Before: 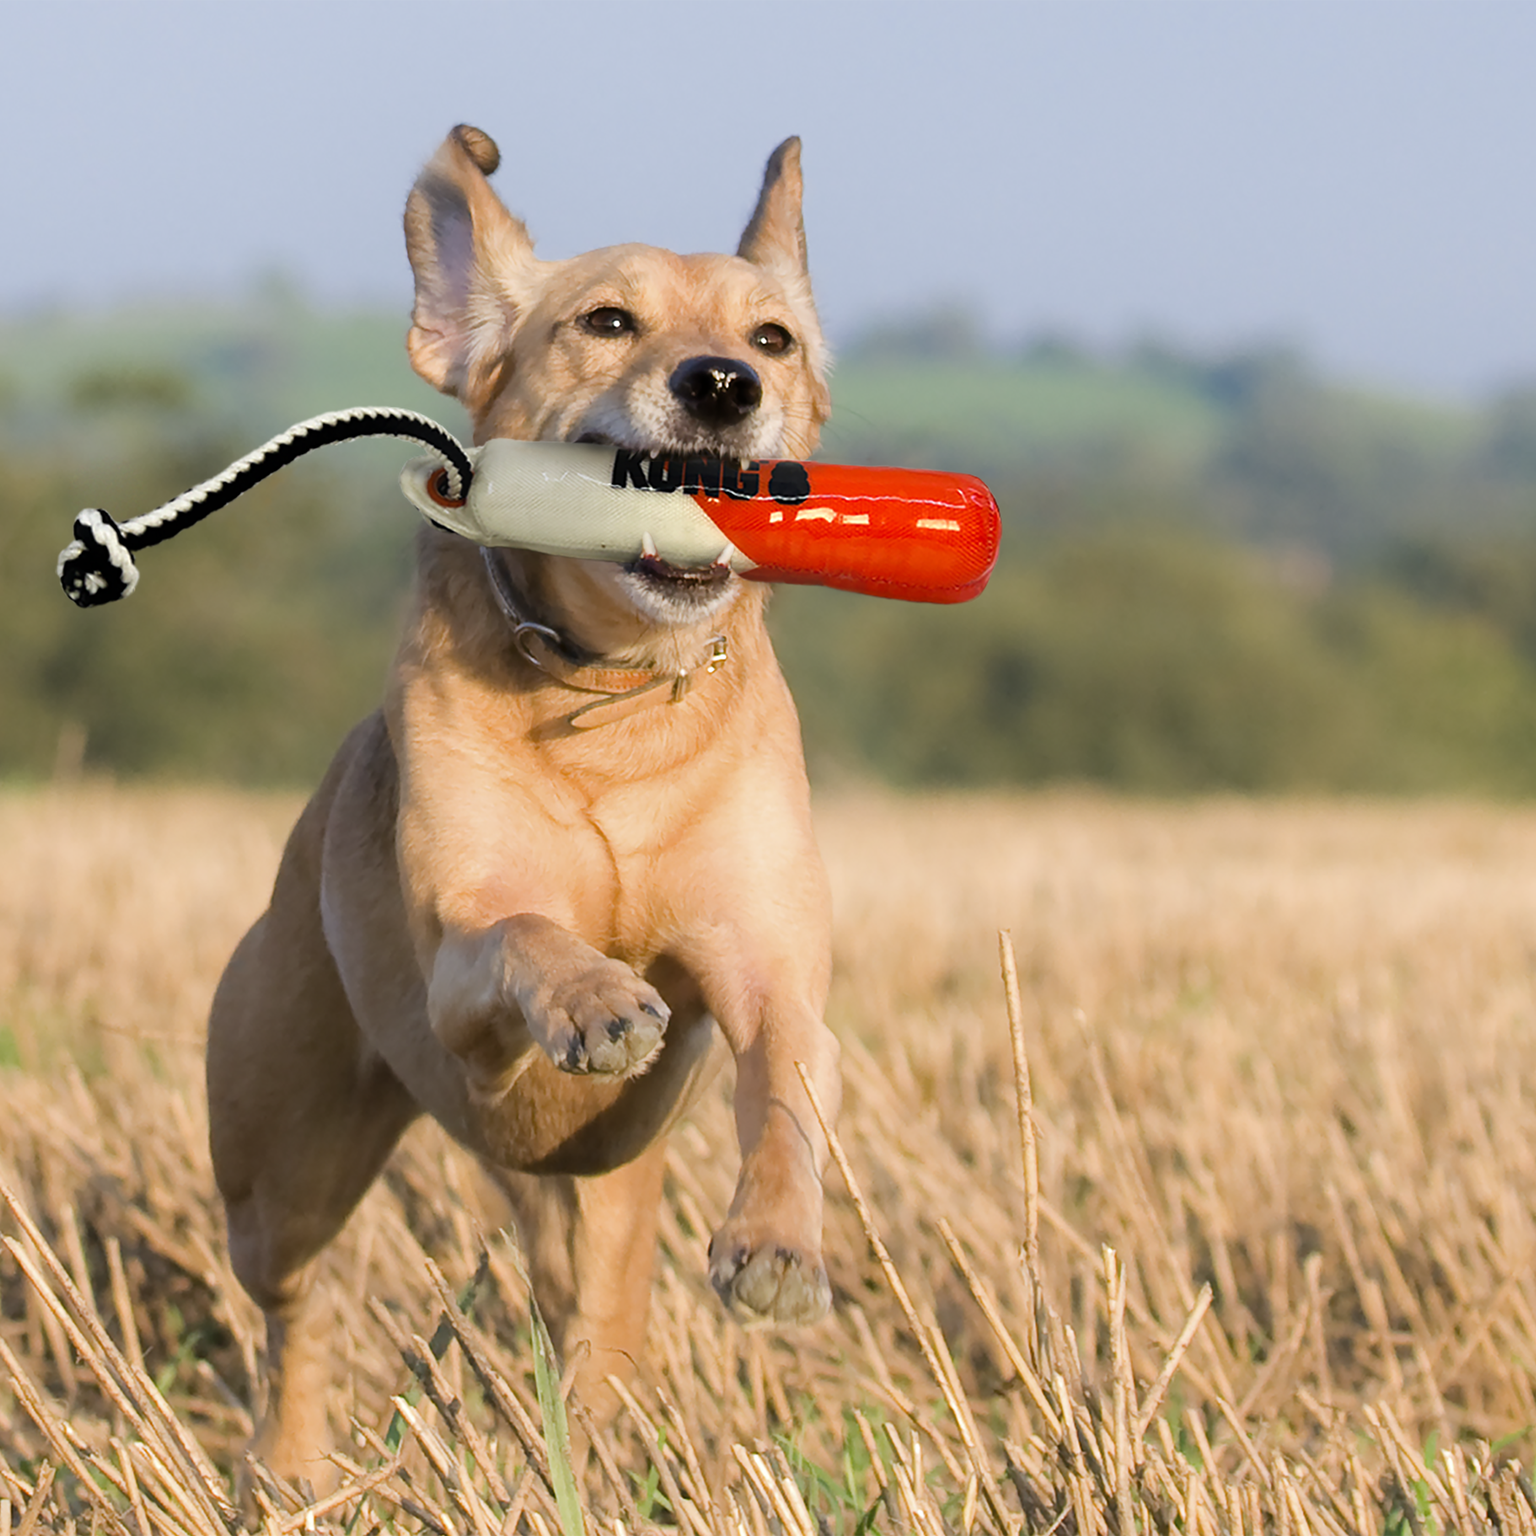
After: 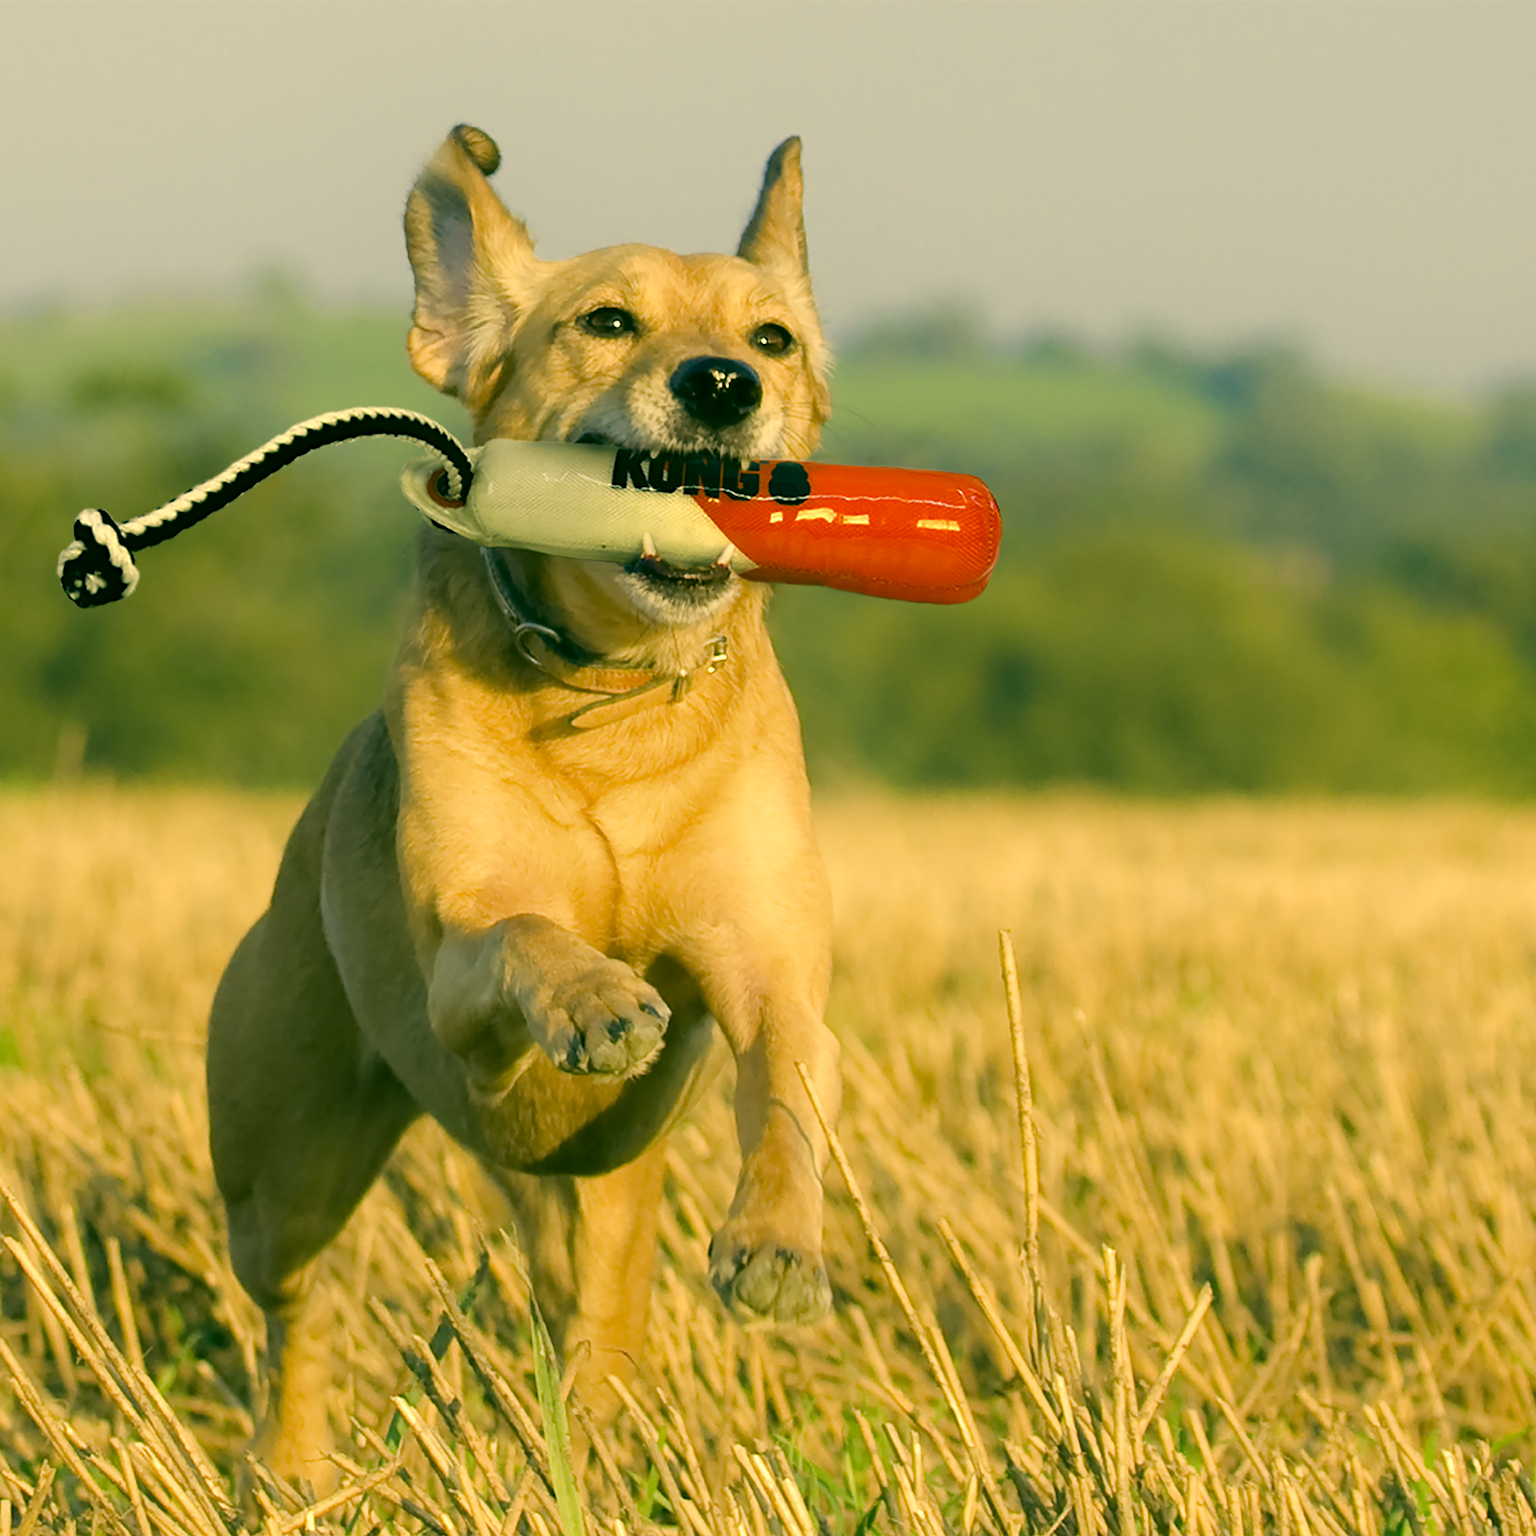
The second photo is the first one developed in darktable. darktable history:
haze removal: compatibility mode true, adaptive false
color correction: highlights a* 5.62, highlights b* 33.57, shadows a* -25.86, shadows b* 4.02
